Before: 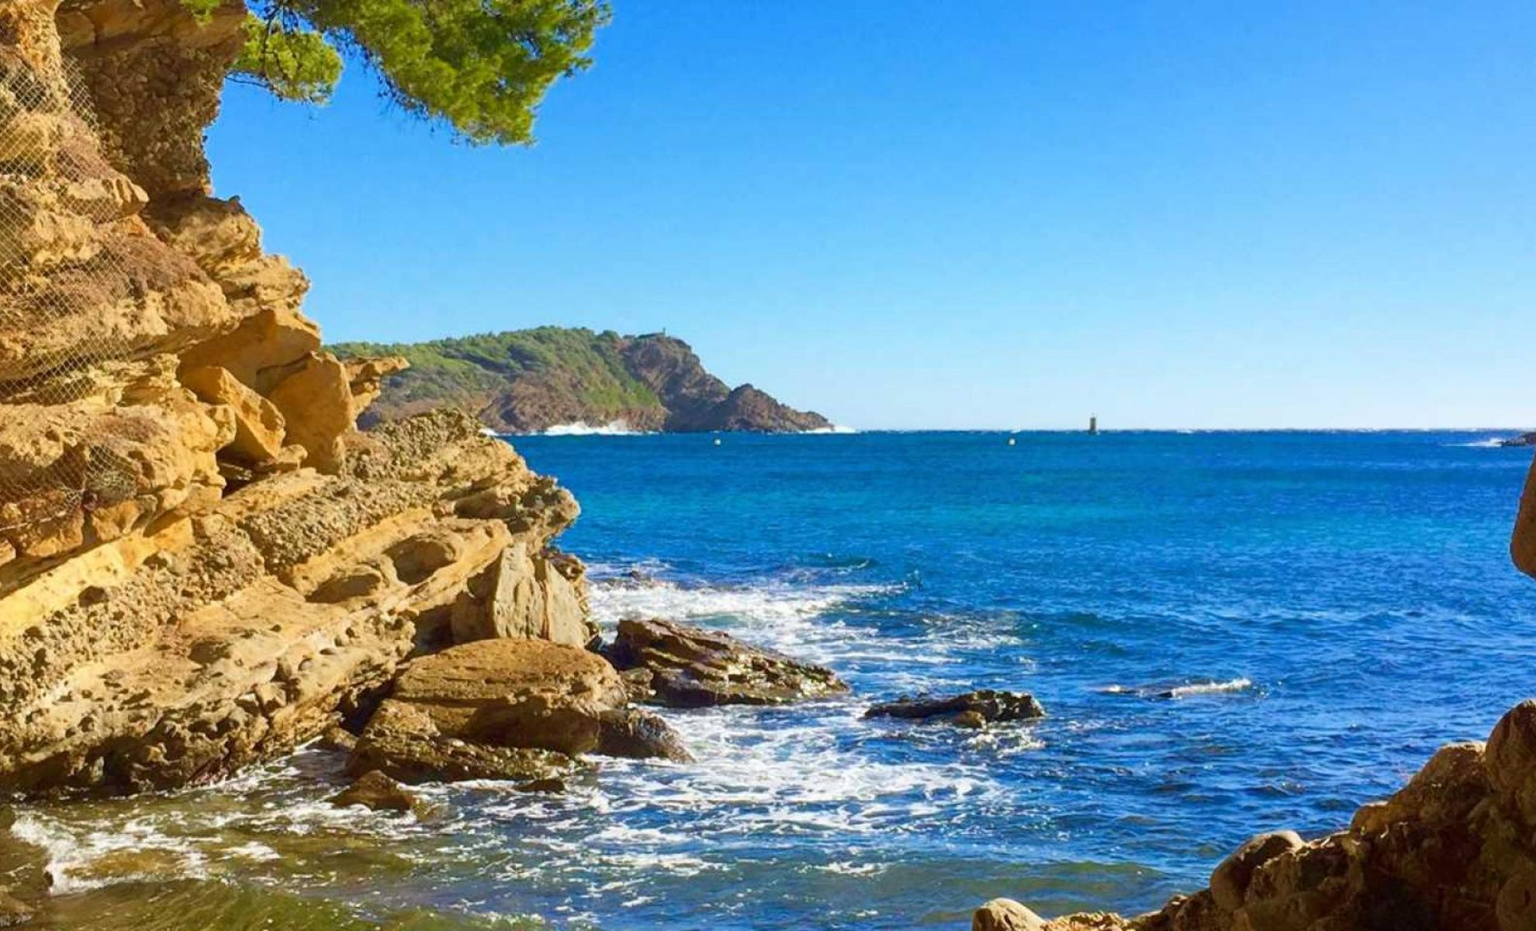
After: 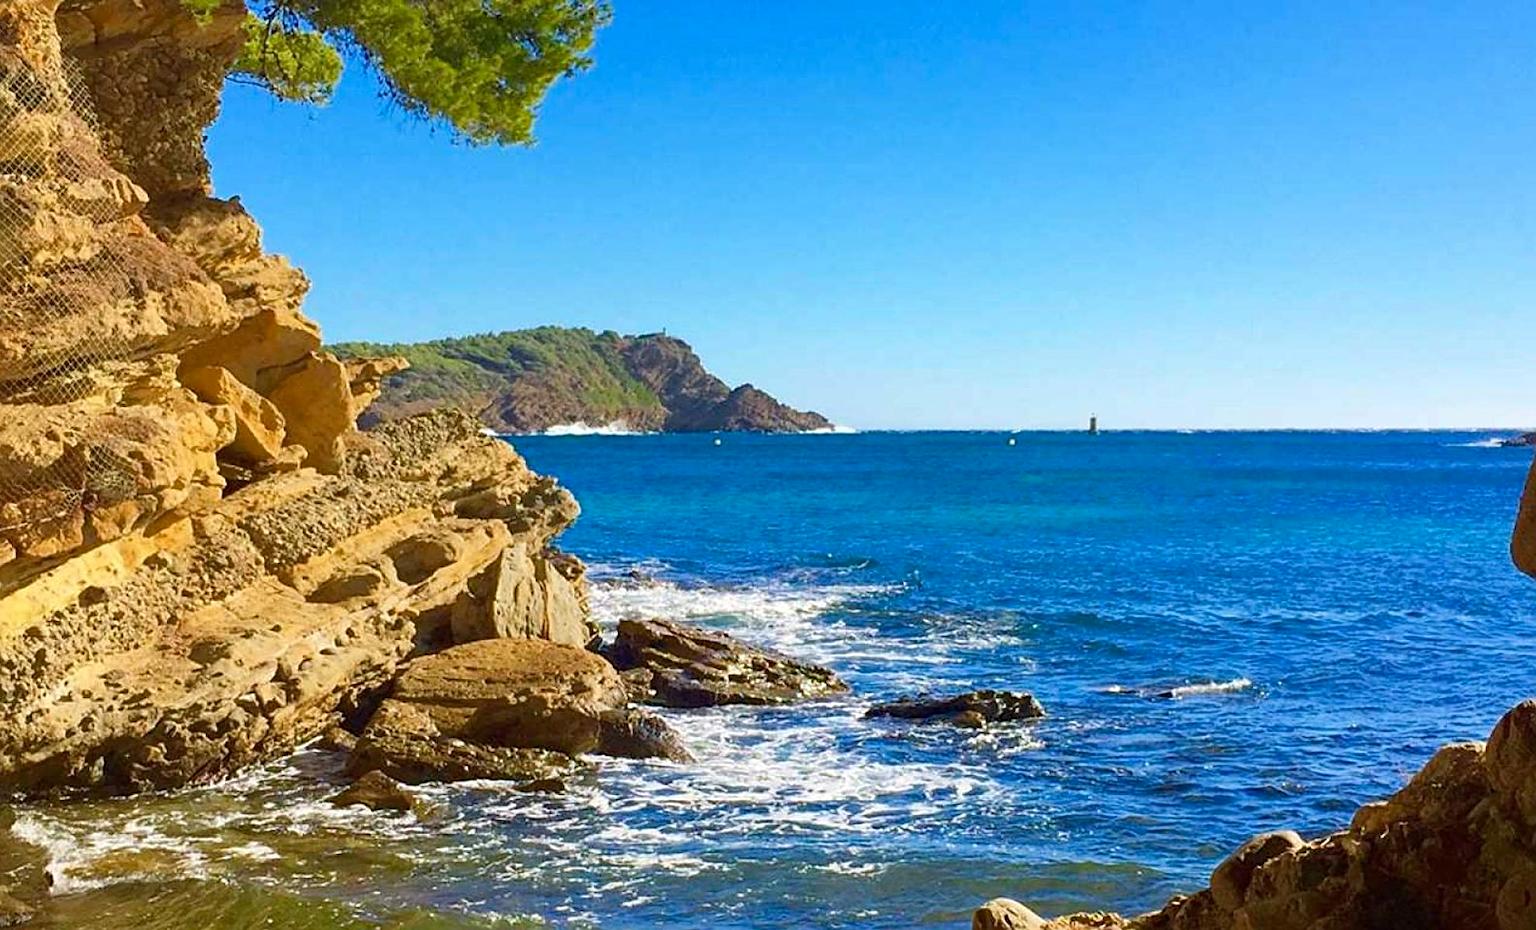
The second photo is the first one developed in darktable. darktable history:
sharpen: amount 0.575
haze removal: compatibility mode true, adaptive false
